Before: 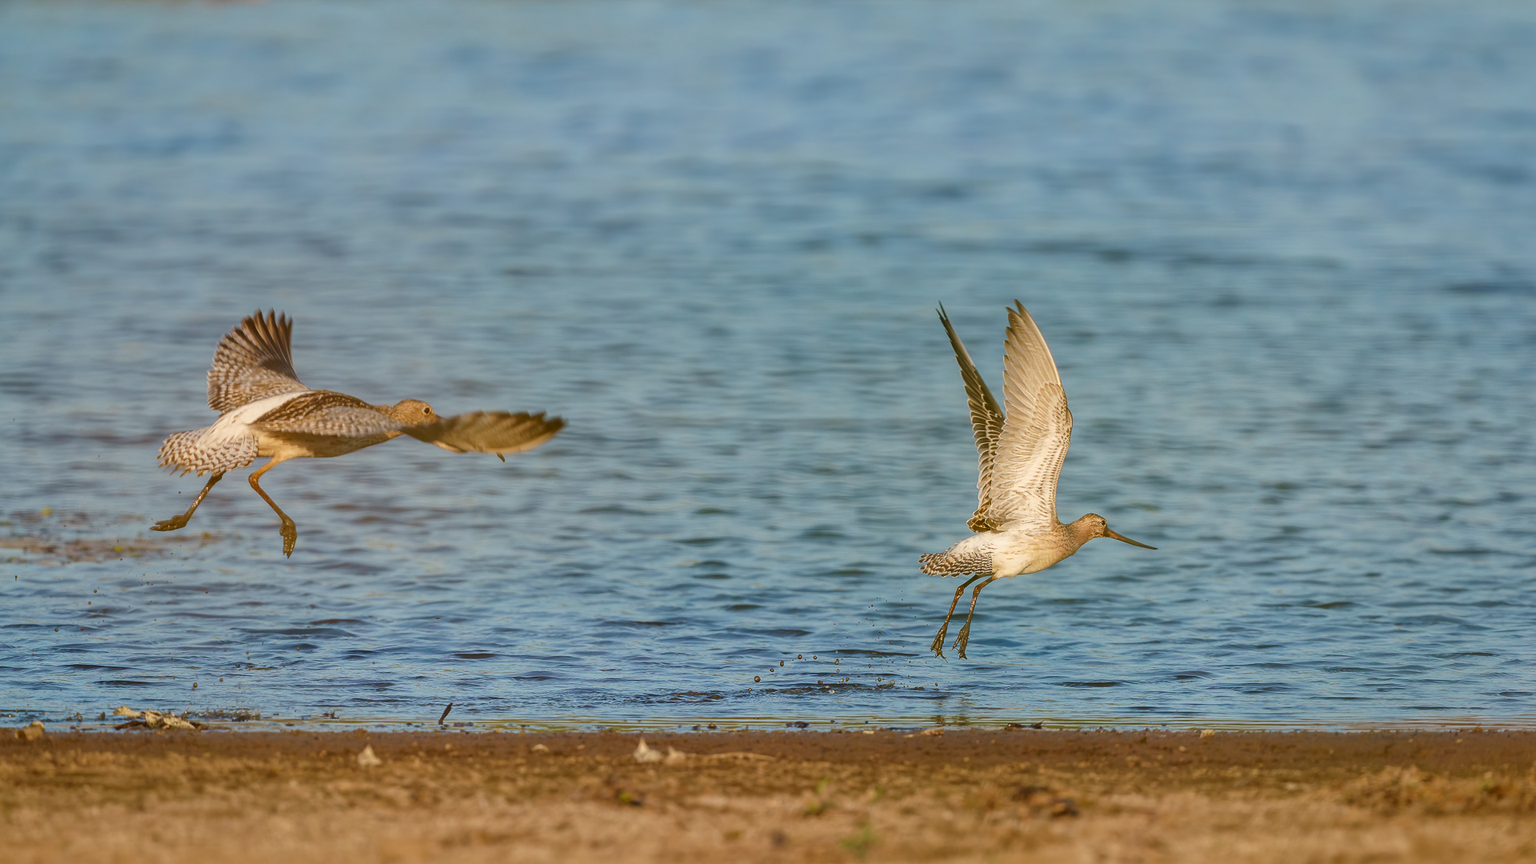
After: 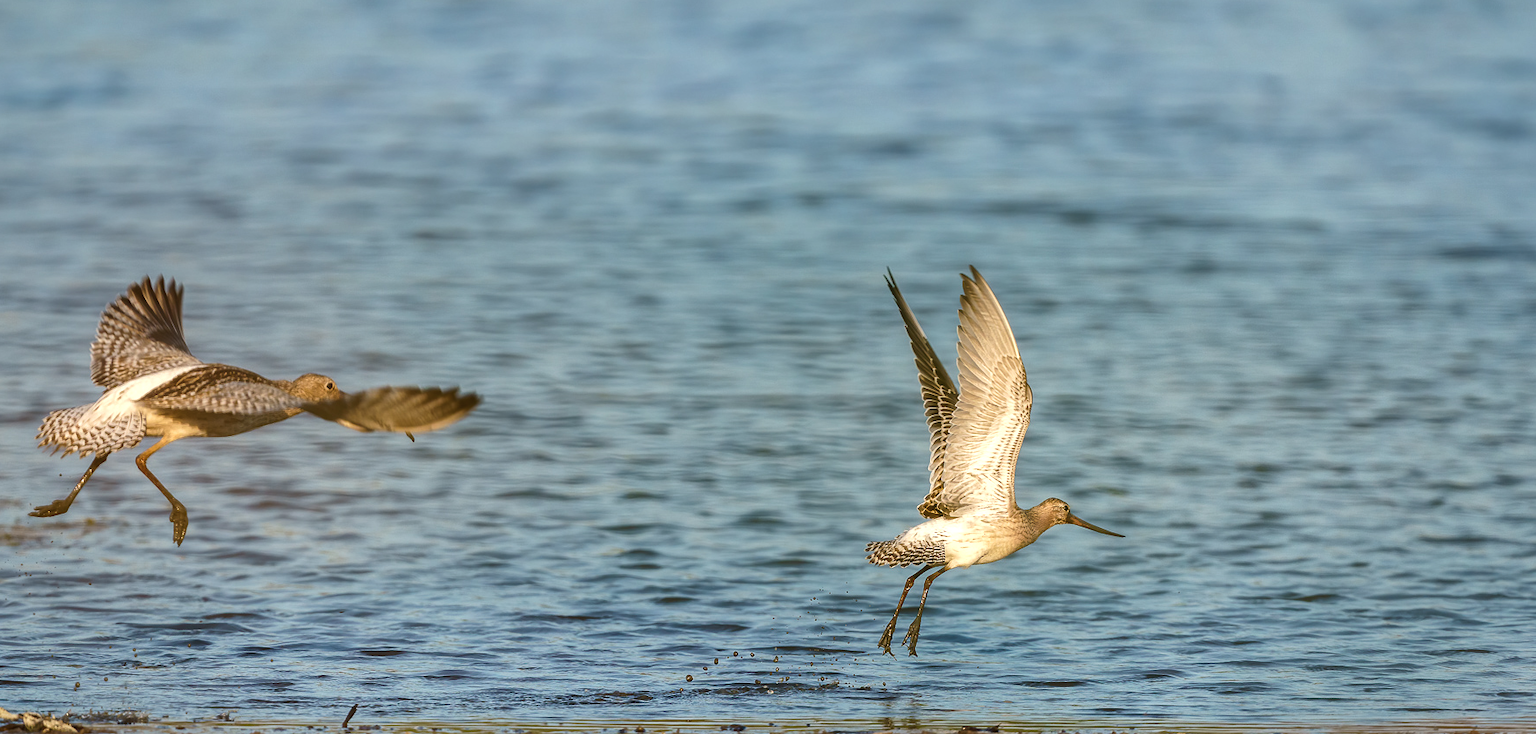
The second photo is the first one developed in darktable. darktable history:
tone equalizer: edges refinement/feathering 500, mask exposure compensation -1.57 EV, preserve details no
color balance rgb: perceptual saturation grading › global saturation 9.554%, perceptual brilliance grading › global brilliance 15.302%, perceptual brilliance grading › shadows -34.667%
contrast brightness saturation: saturation -0.154
crop: left 8.103%, top 6.57%, bottom 15.254%
